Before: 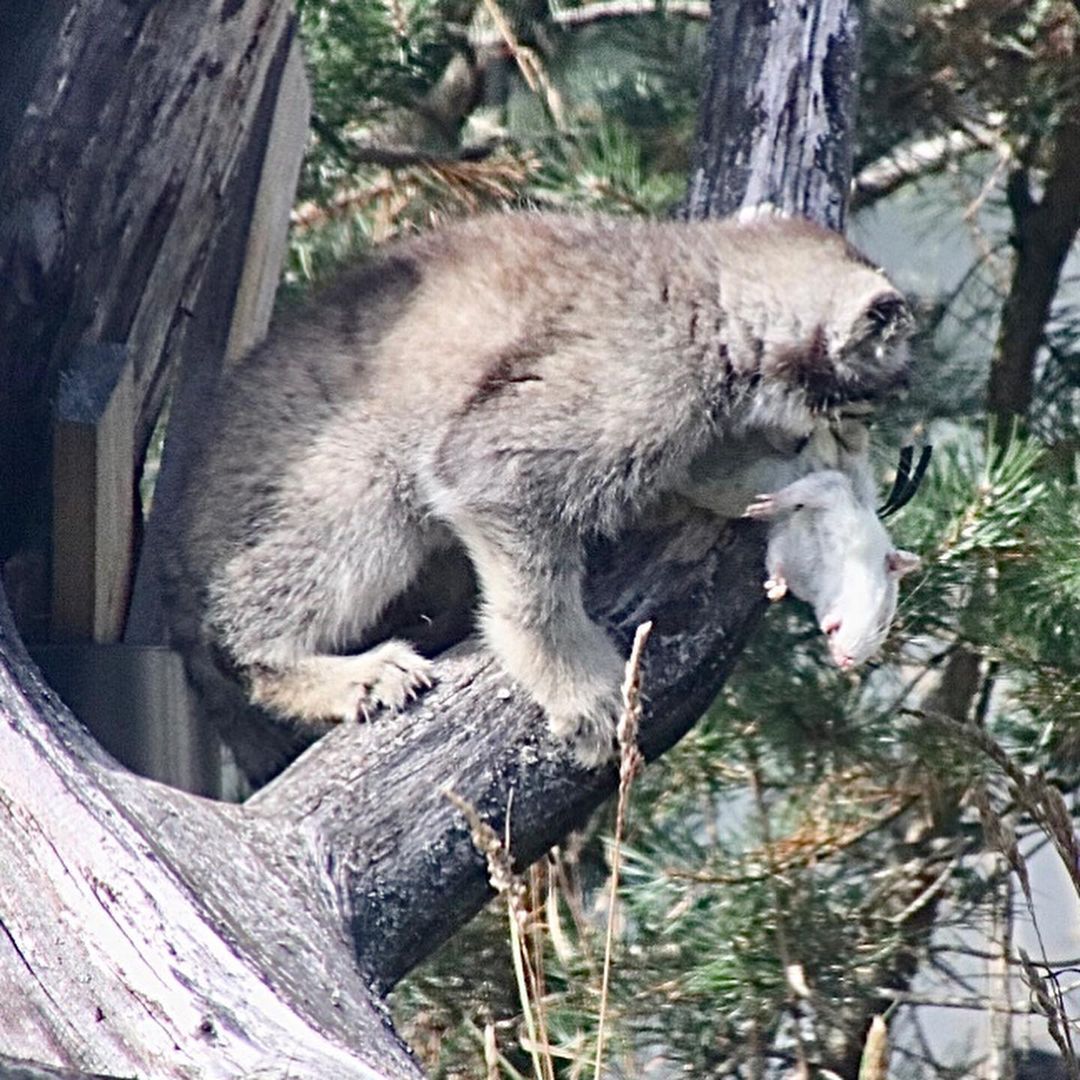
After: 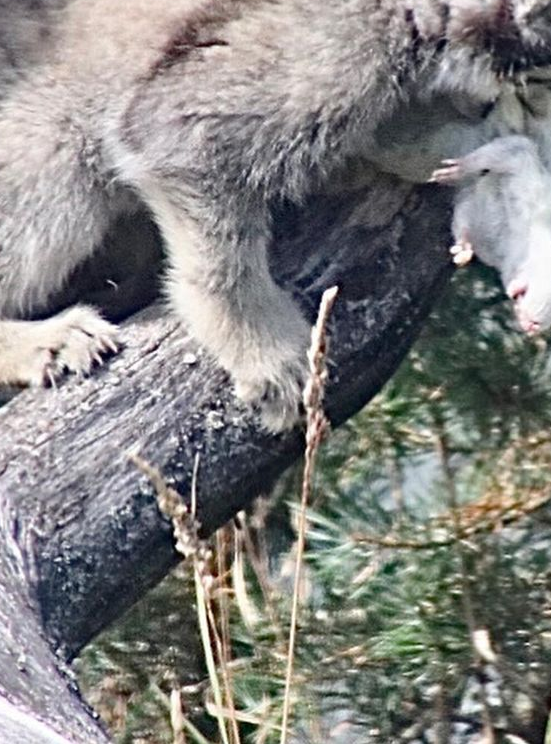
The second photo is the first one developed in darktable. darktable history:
crop and rotate: left 29.121%, top 31.077%, right 19.818%
